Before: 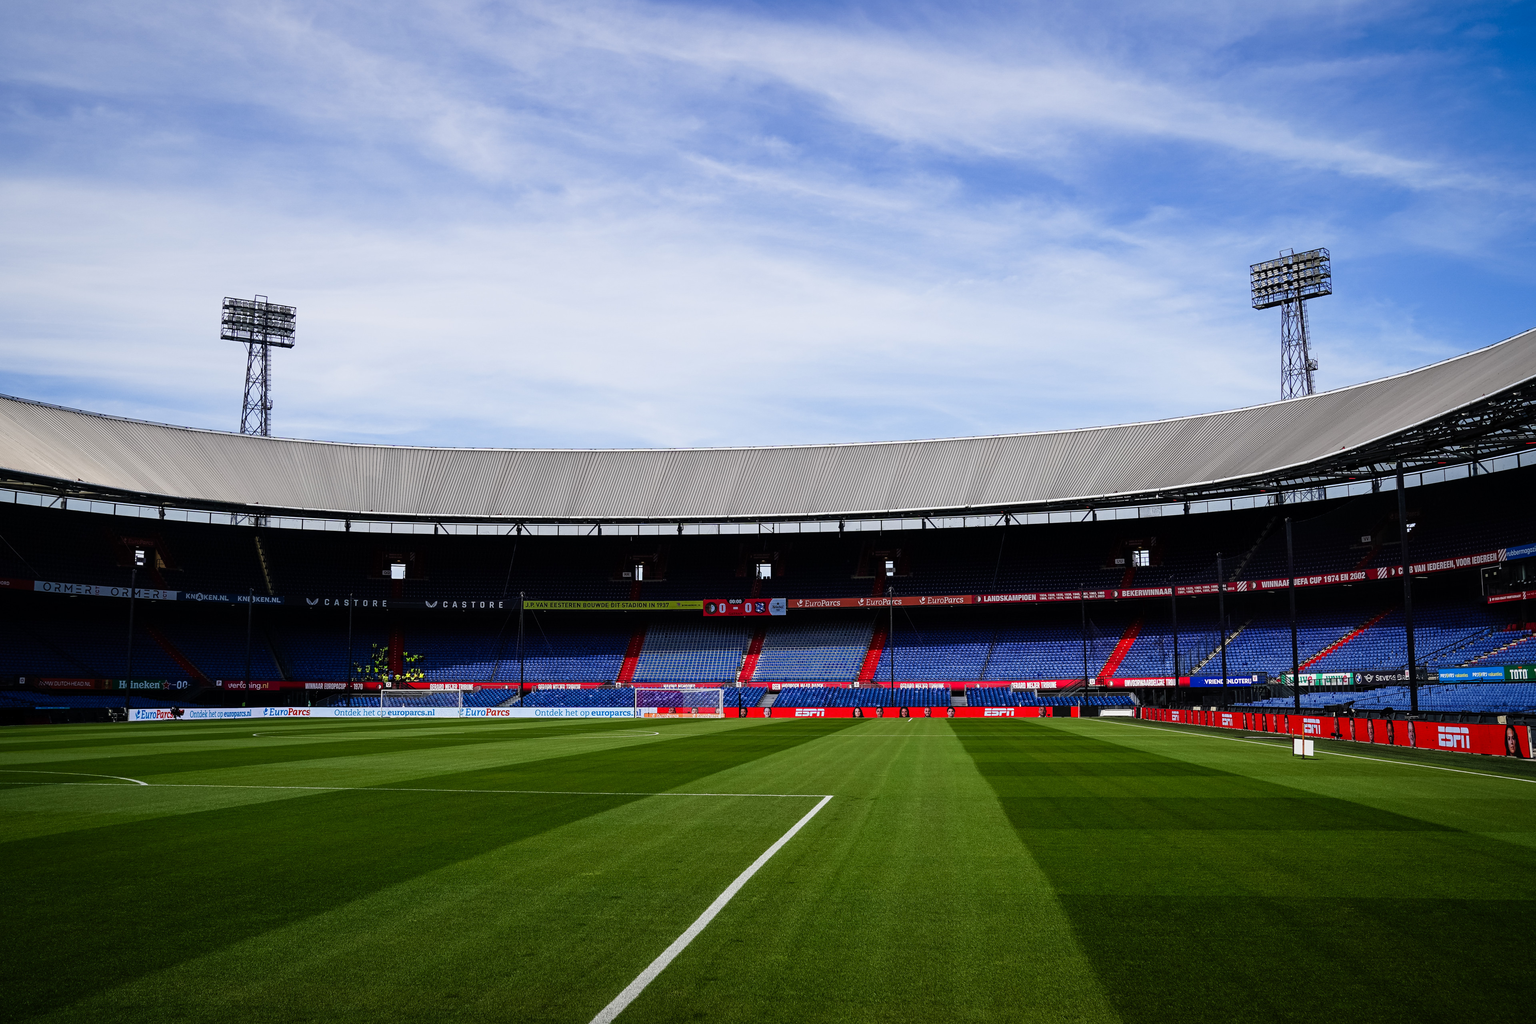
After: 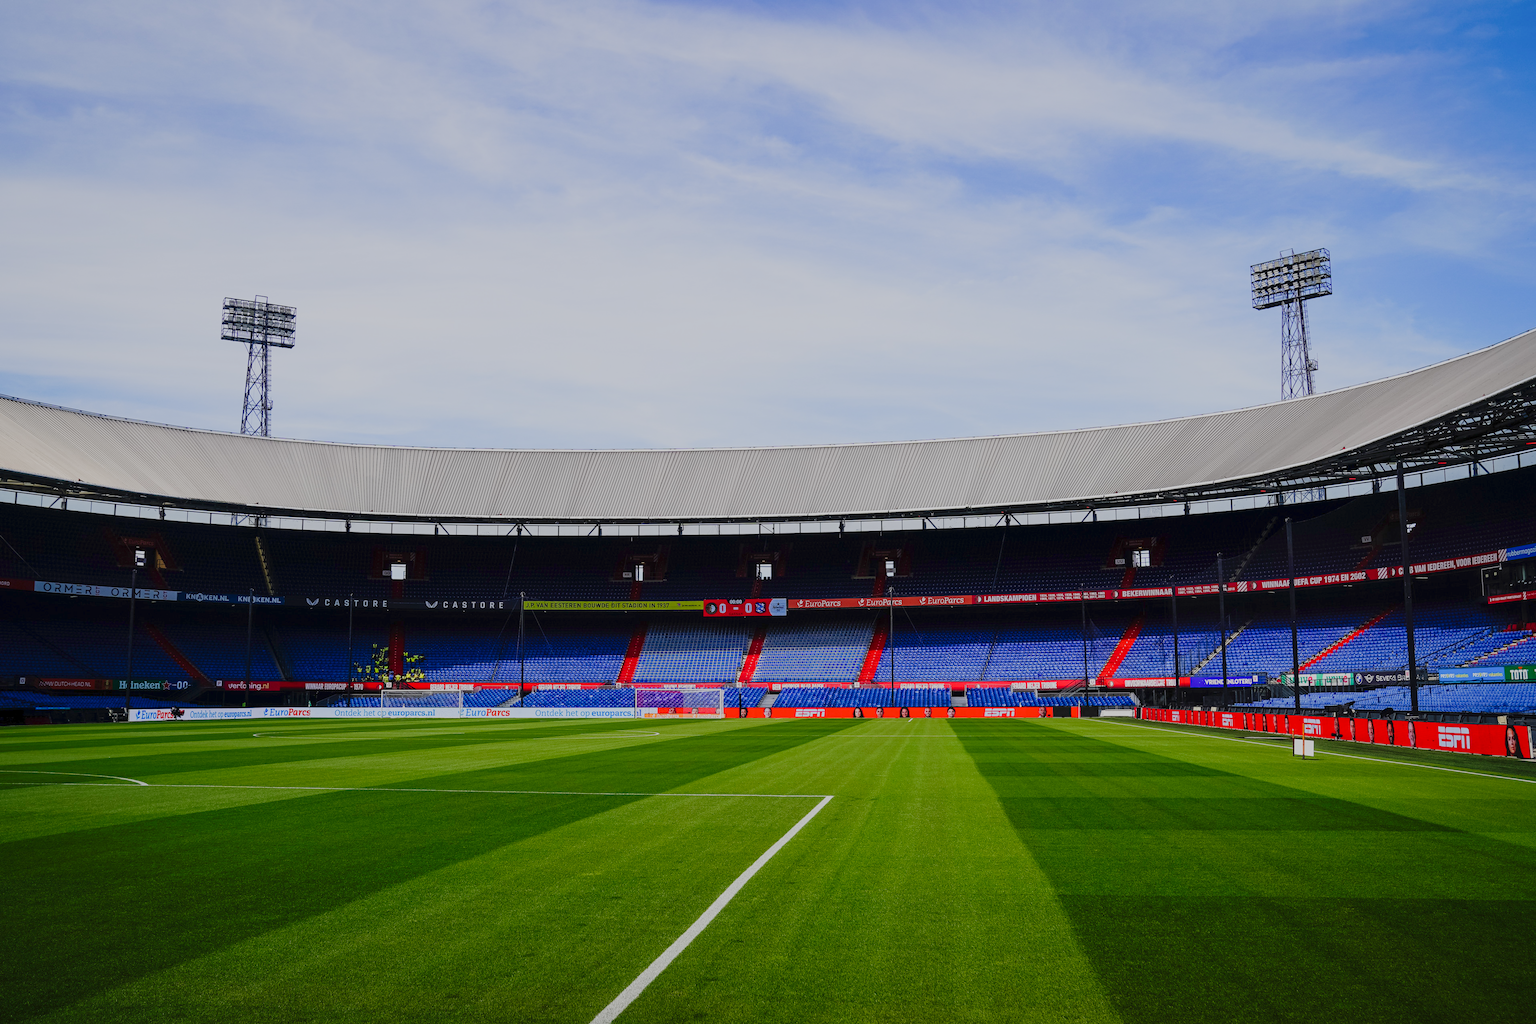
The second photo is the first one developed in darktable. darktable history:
tone curve: curves: ch0 [(0, 0) (0.003, 0.009) (0.011, 0.013) (0.025, 0.022) (0.044, 0.039) (0.069, 0.055) (0.1, 0.077) (0.136, 0.113) (0.177, 0.158) (0.224, 0.213) (0.277, 0.289) (0.335, 0.367) (0.399, 0.451) (0.468, 0.532) (0.543, 0.615) (0.623, 0.696) (0.709, 0.755) (0.801, 0.818) (0.898, 0.893) (1, 1)], preserve colors none
color balance rgb: contrast -30%
